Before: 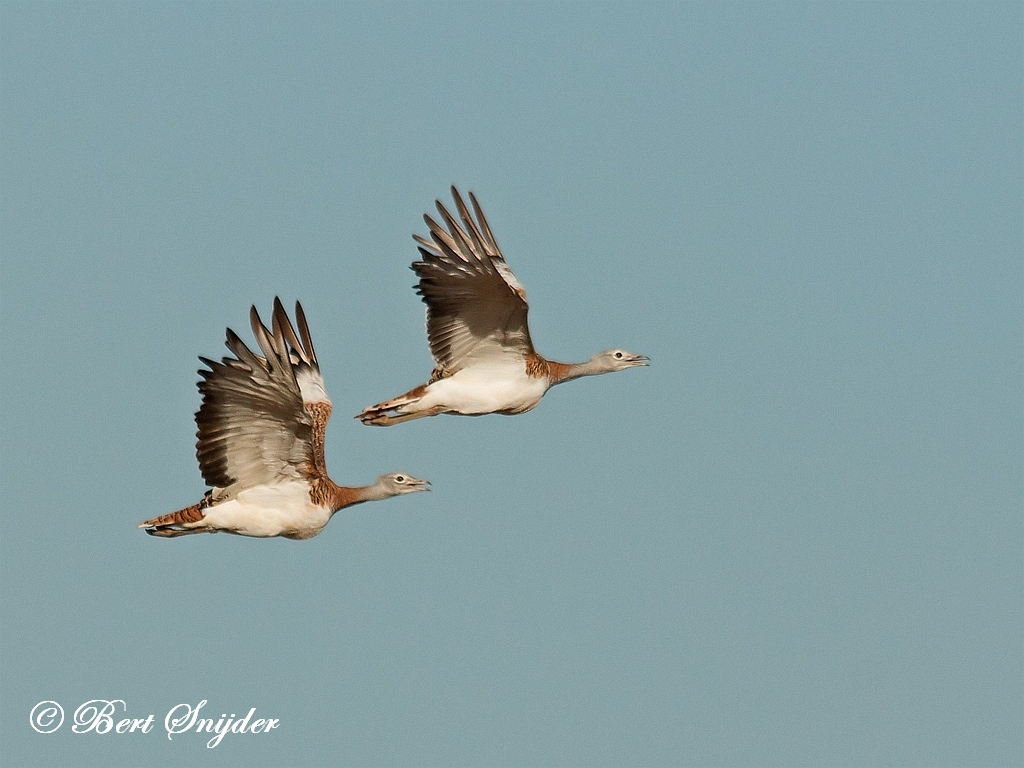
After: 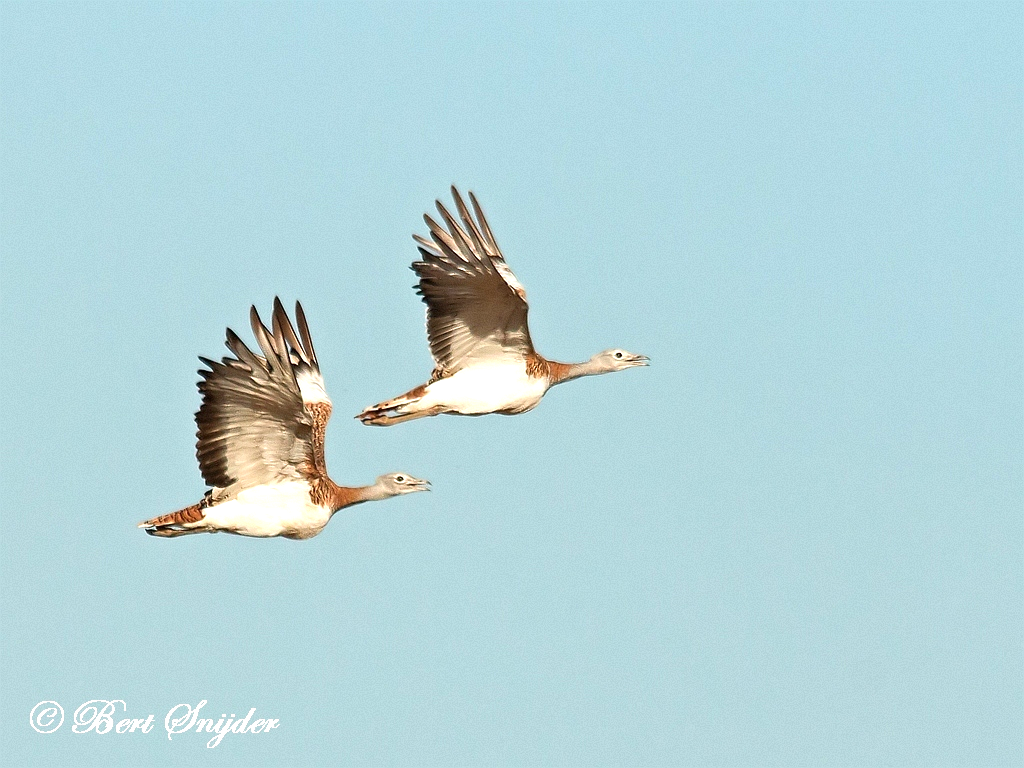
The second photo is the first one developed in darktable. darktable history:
exposure: black level correction 0, exposure 0.95 EV, compensate highlight preservation false
